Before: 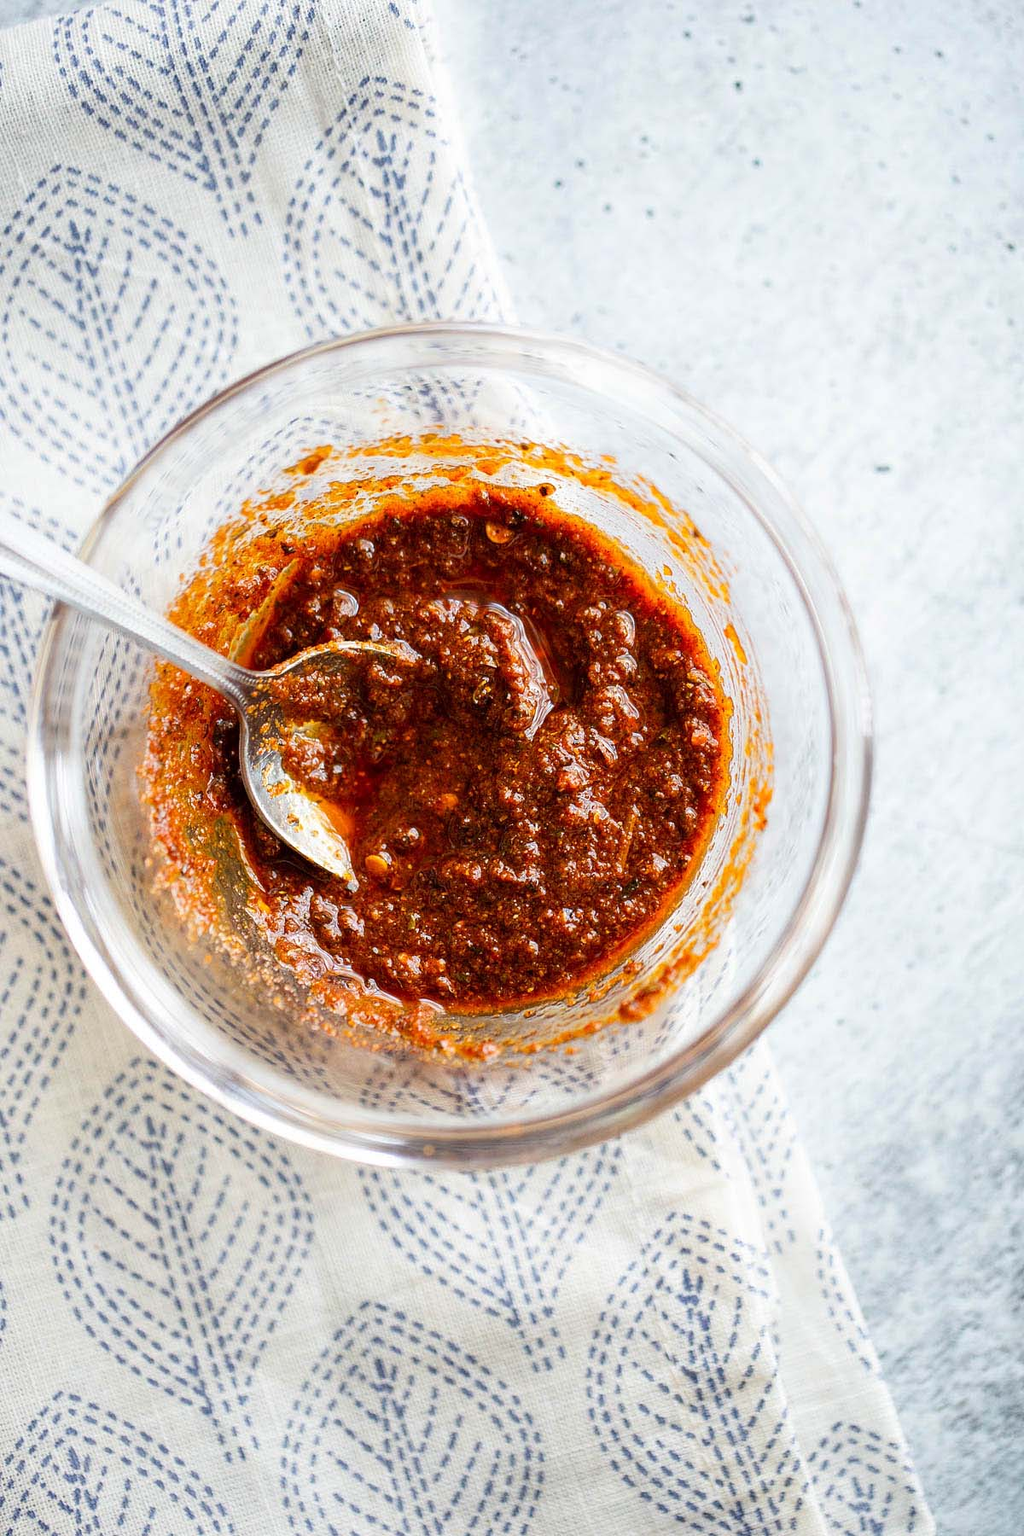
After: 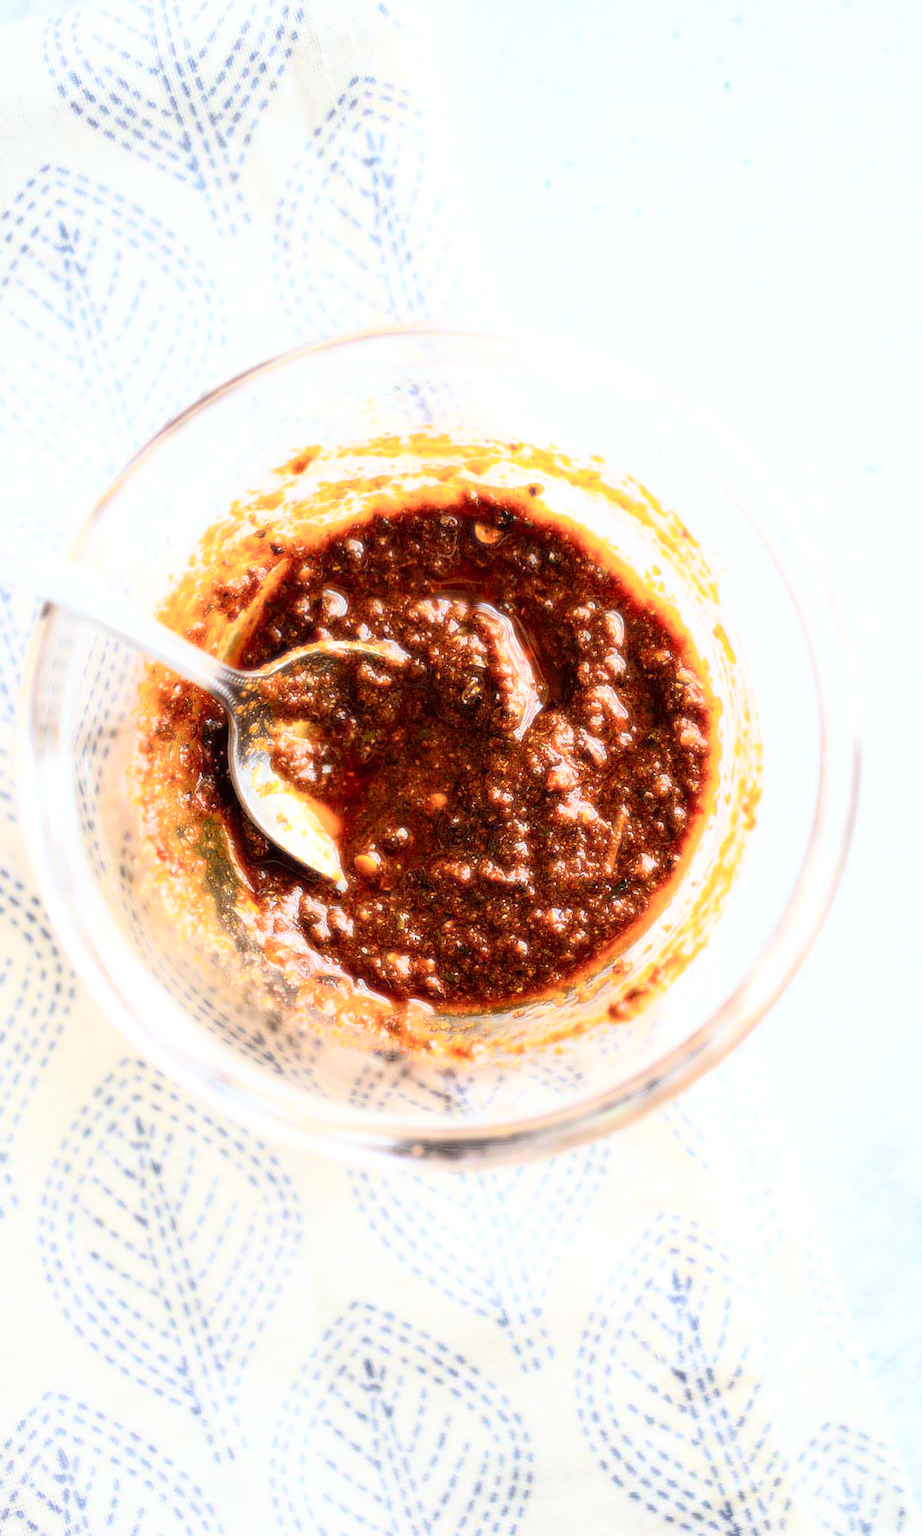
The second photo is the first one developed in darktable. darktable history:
bloom: size 0%, threshold 54.82%, strength 8.31%
crop and rotate: left 1.088%, right 8.807%
